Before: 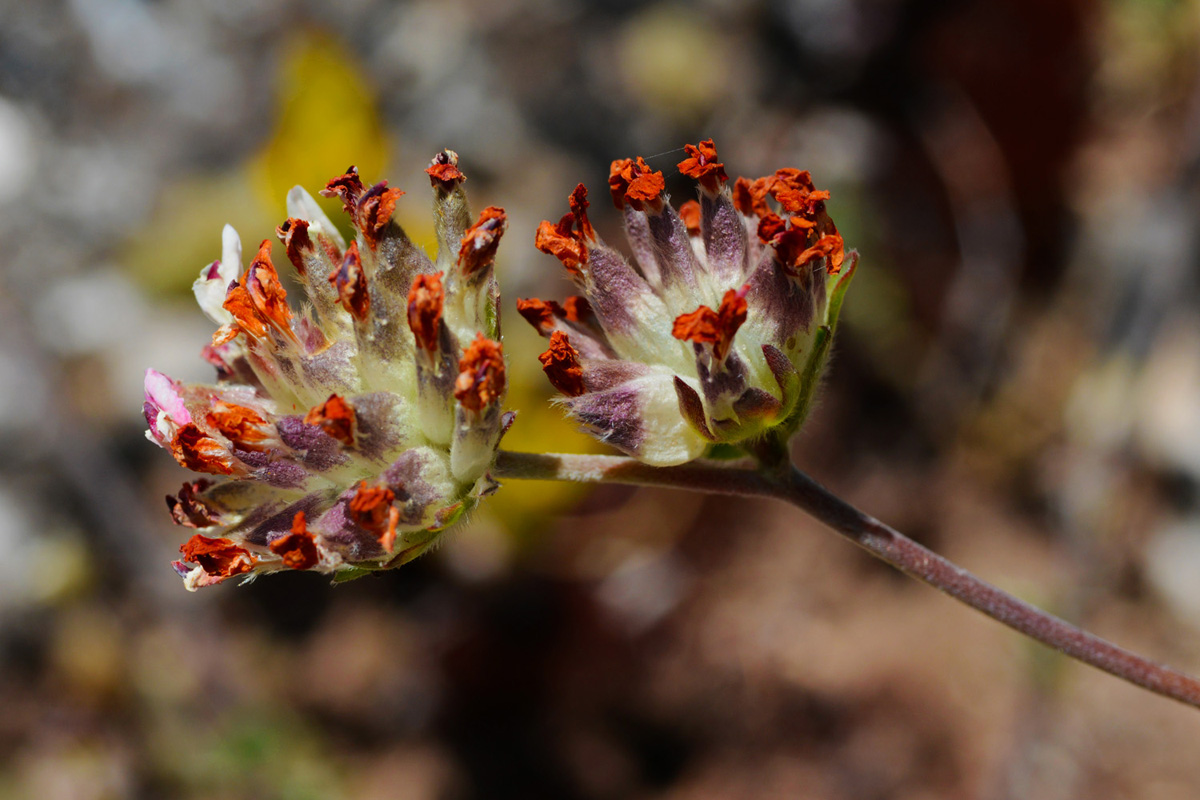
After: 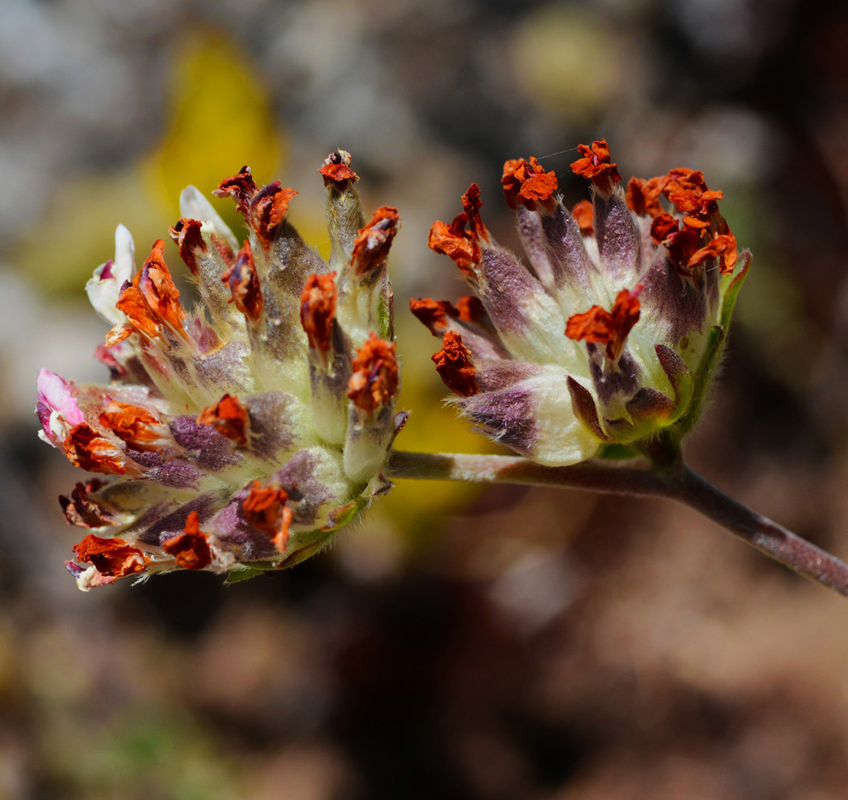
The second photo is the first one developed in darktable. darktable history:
crop and rotate: left 8.927%, right 20.39%
